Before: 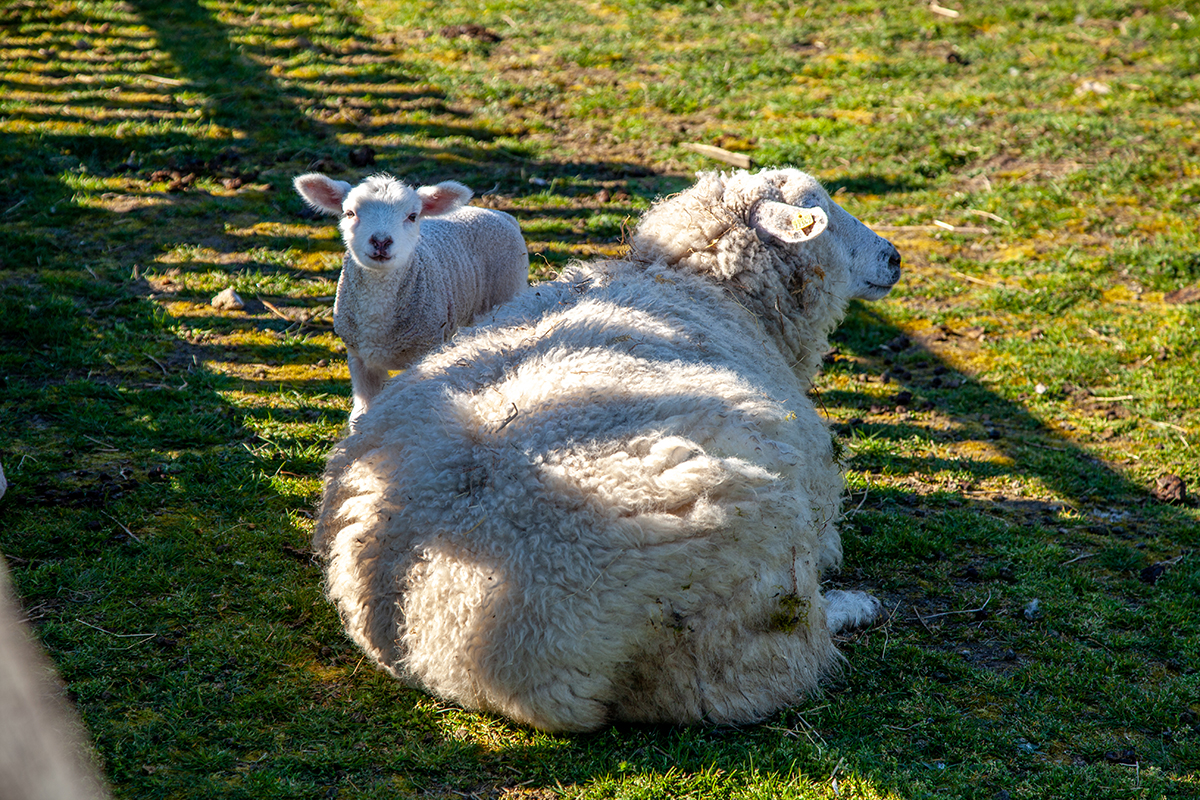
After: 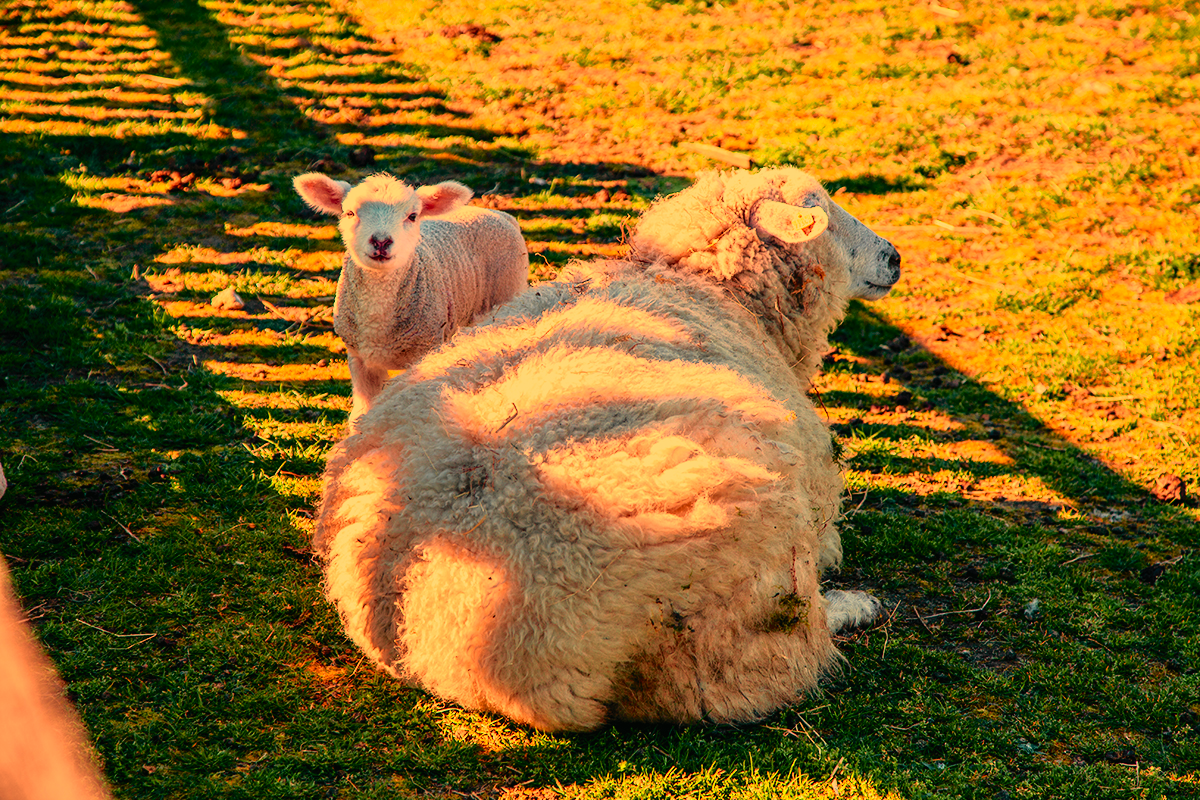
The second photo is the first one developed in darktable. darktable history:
tone curve: curves: ch0 [(0, 0.012) (0.144, 0.137) (0.326, 0.386) (0.489, 0.573) (0.656, 0.763) (0.849, 0.902) (1, 0.974)]; ch1 [(0, 0) (0.366, 0.367) (0.475, 0.453) (0.494, 0.493) (0.504, 0.497) (0.544, 0.579) (0.562, 0.619) (0.622, 0.694) (1, 1)]; ch2 [(0, 0) (0.333, 0.346) (0.375, 0.375) (0.424, 0.43) (0.476, 0.492) (0.502, 0.503) (0.533, 0.541) (0.572, 0.615) (0.605, 0.656) (0.641, 0.709) (1, 1)], color space Lab, independent channels, preserve colors none
white balance: red 1.467, blue 0.684
